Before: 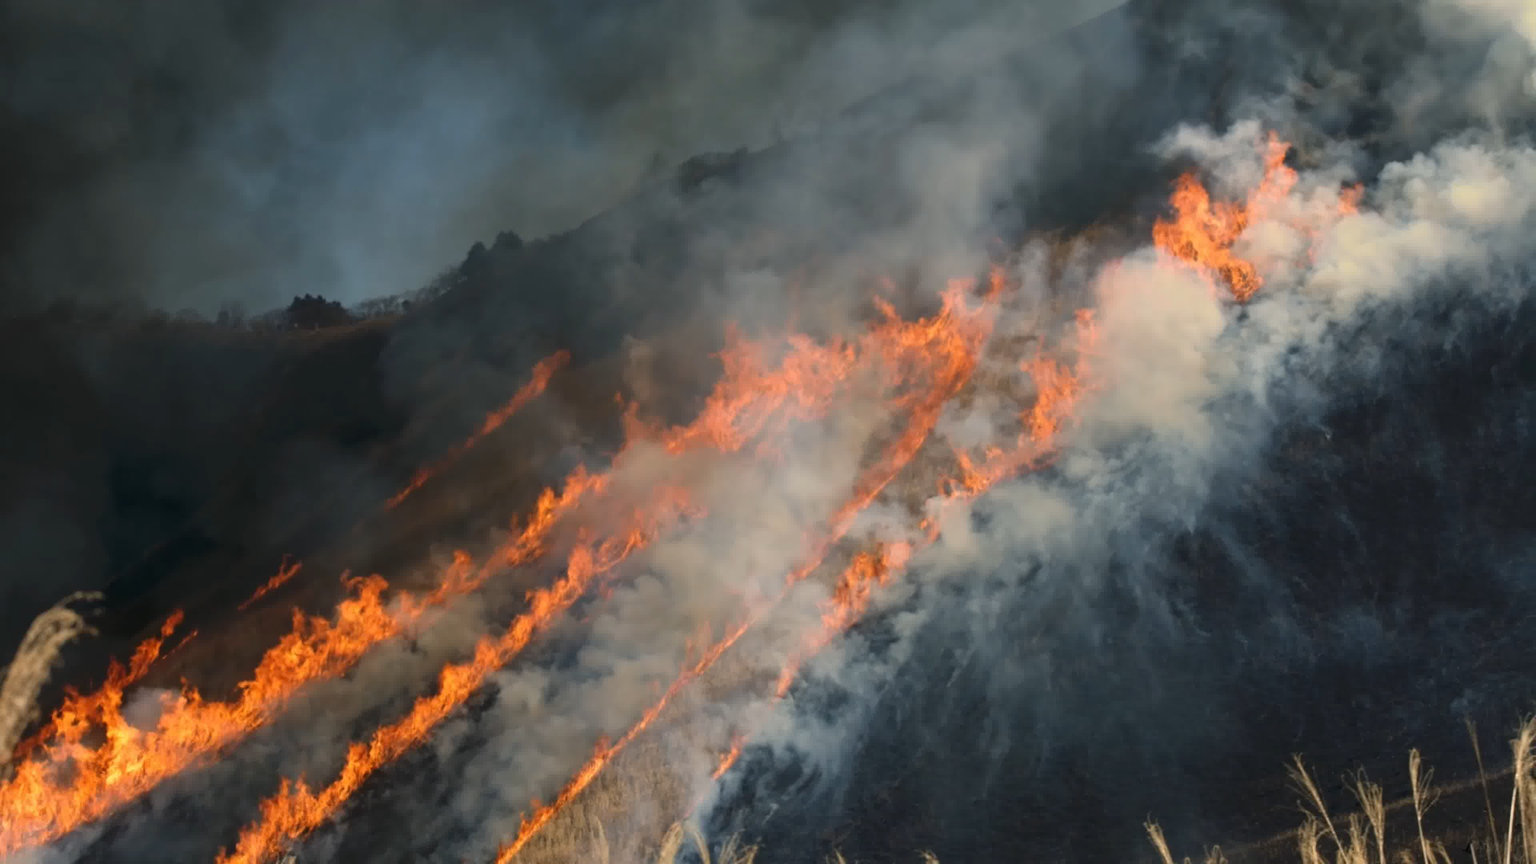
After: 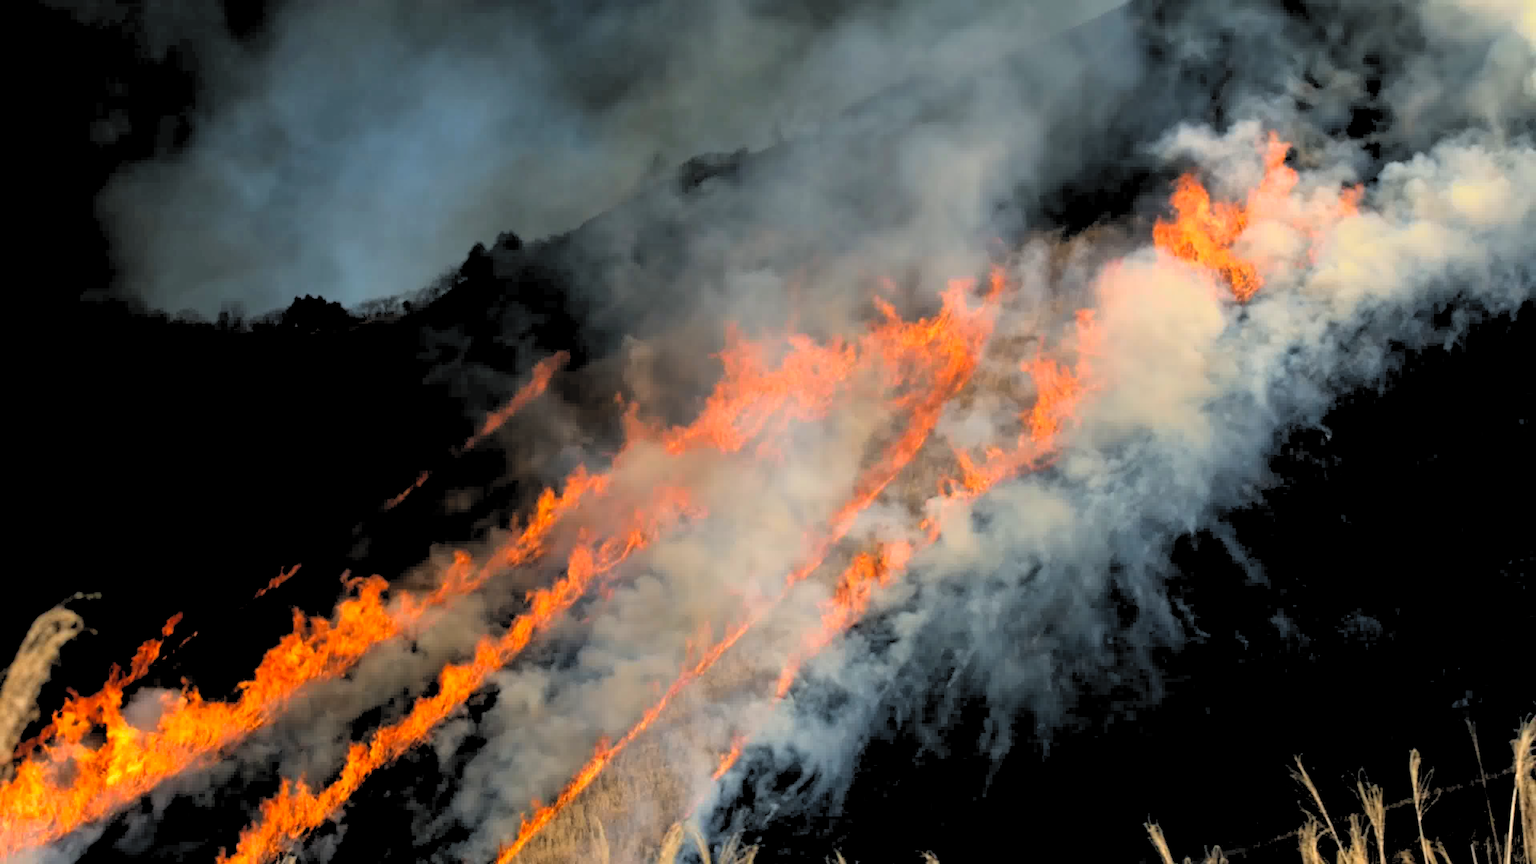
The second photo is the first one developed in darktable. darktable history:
contrast brightness saturation: contrast 0.07, brightness 0.18, saturation 0.4
rgb levels: levels [[0.034, 0.472, 0.904], [0, 0.5, 1], [0, 0.5, 1]]
